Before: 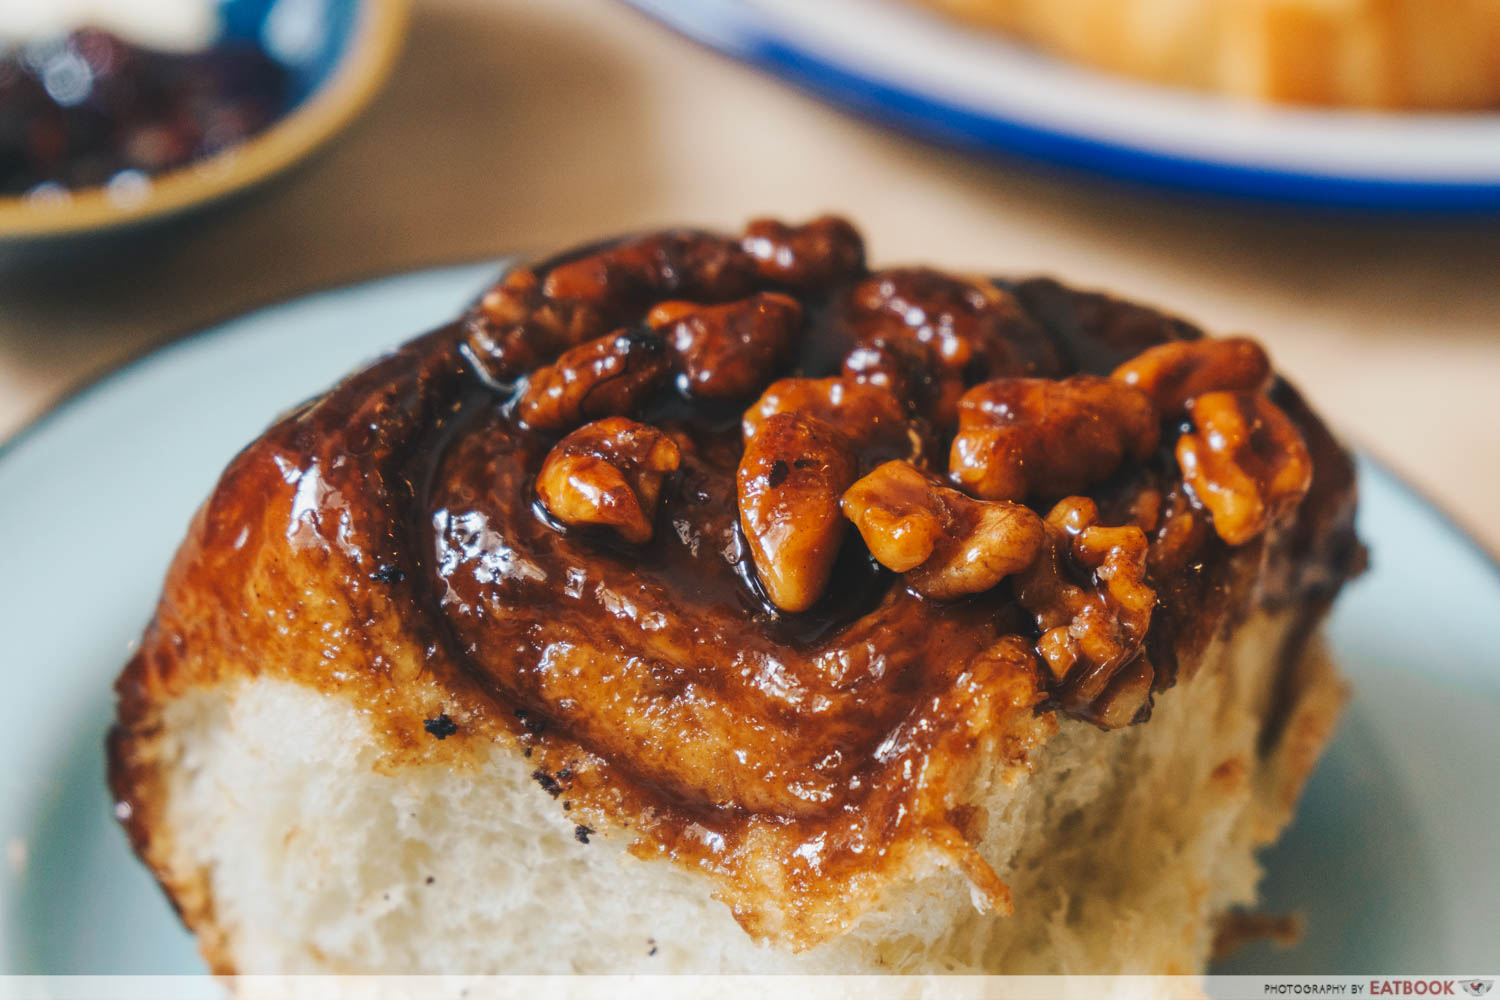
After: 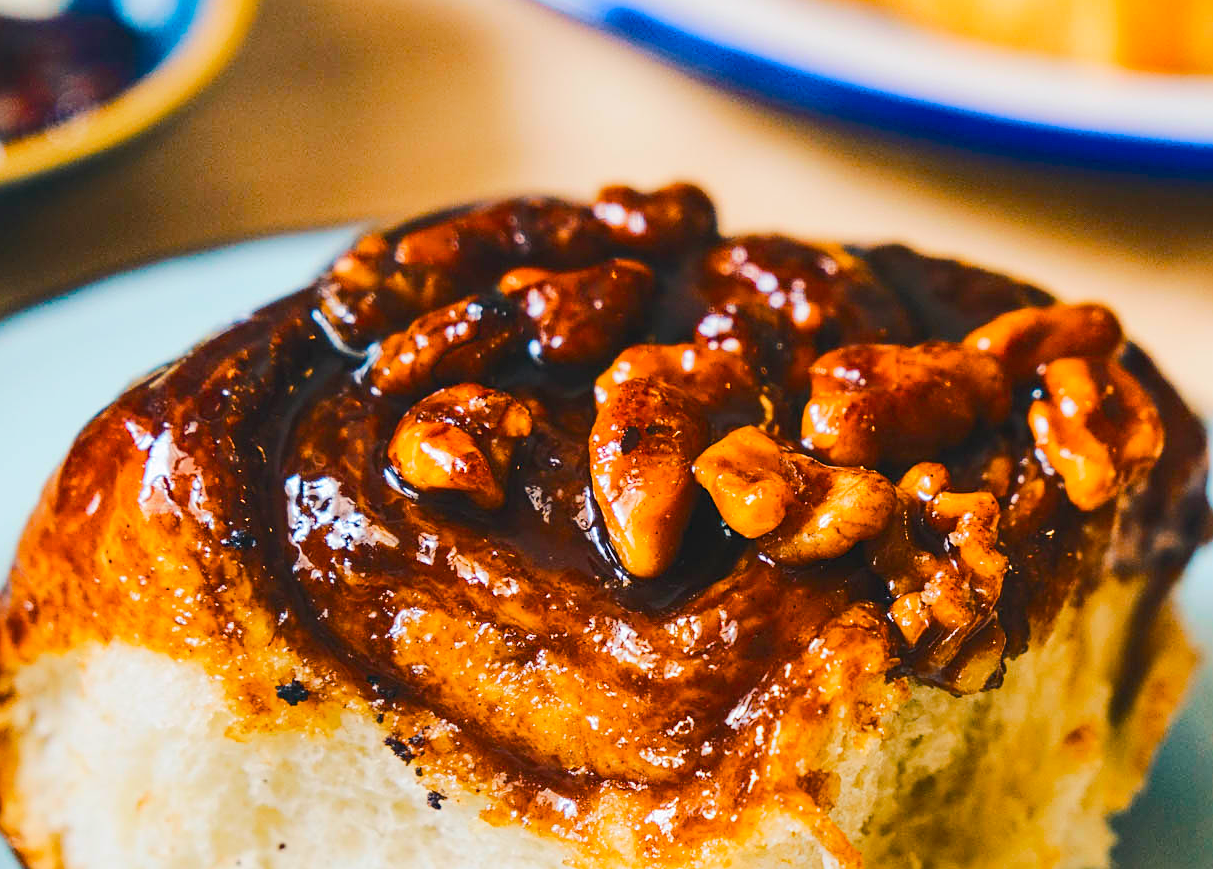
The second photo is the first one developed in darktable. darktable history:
sharpen: on, module defaults
haze removal: compatibility mode true, adaptive false
crop: left 9.929%, top 3.475%, right 9.188%, bottom 9.529%
color balance rgb: perceptual saturation grading › global saturation 35%, perceptual saturation grading › highlights -30%, perceptual saturation grading › shadows 35%, perceptual brilliance grading › global brilliance 3%, perceptual brilliance grading › highlights -3%, perceptual brilliance grading › shadows 3%
rgb curve: curves: ch0 [(0, 0) (0.284, 0.292) (0.505, 0.644) (1, 1)]; ch1 [(0, 0) (0.284, 0.292) (0.505, 0.644) (1, 1)]; ch2 [(0, 0) (0.284, 0.292) (0.505, 0.644) (1, 1)], compensate middle gray true
